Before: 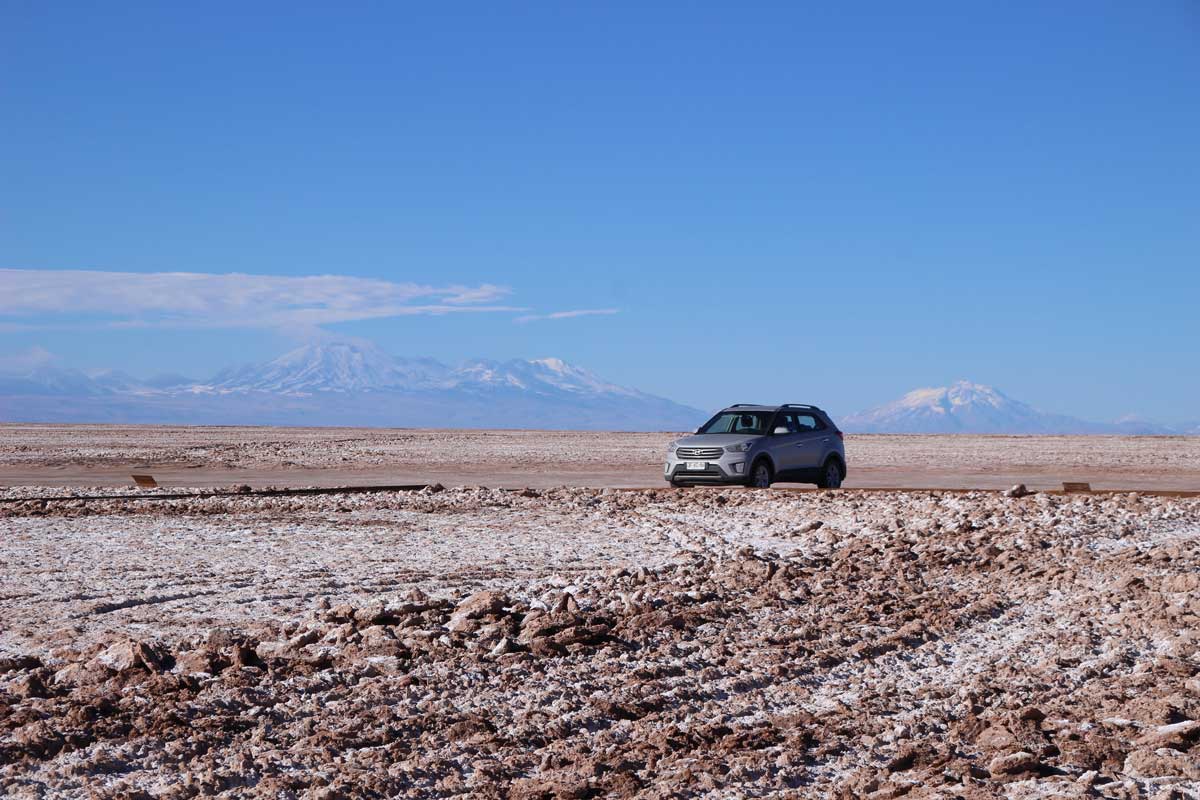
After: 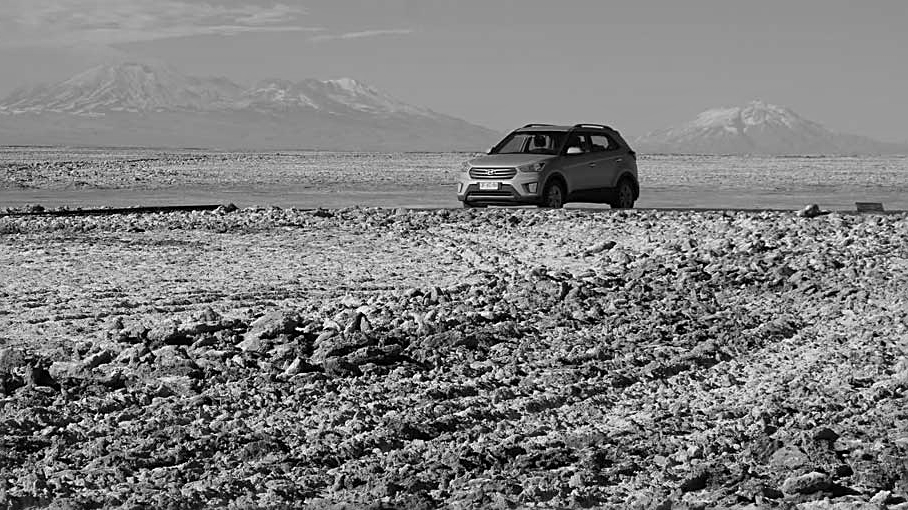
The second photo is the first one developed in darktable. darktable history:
crop and rotate: left 17.299%, top 35.115%, right 7.015%, bottom 1.024%
sharpen: on, module defaults
monochrome: a -74.22, b 78.2
